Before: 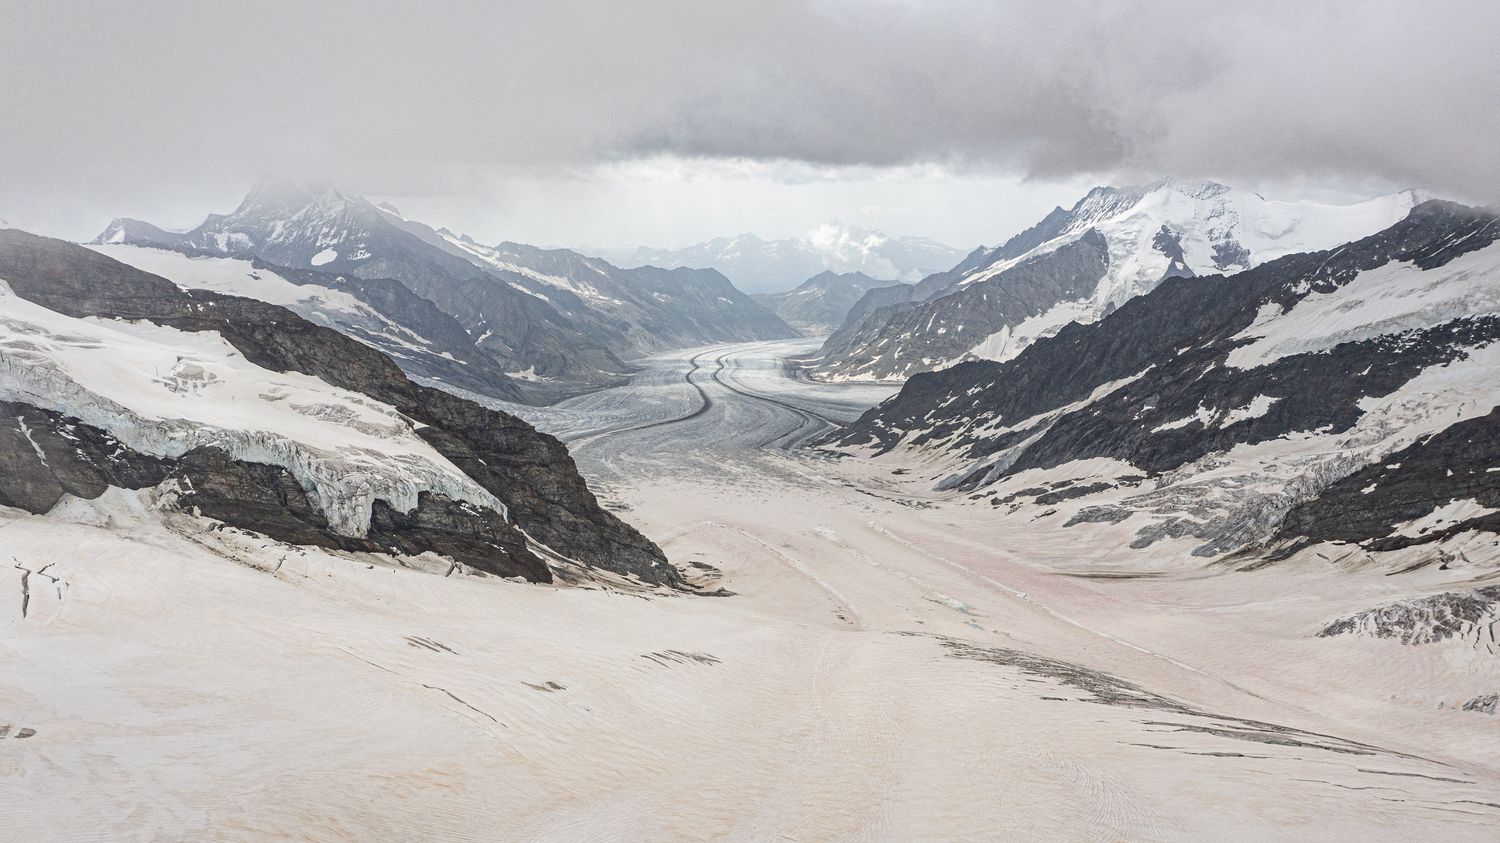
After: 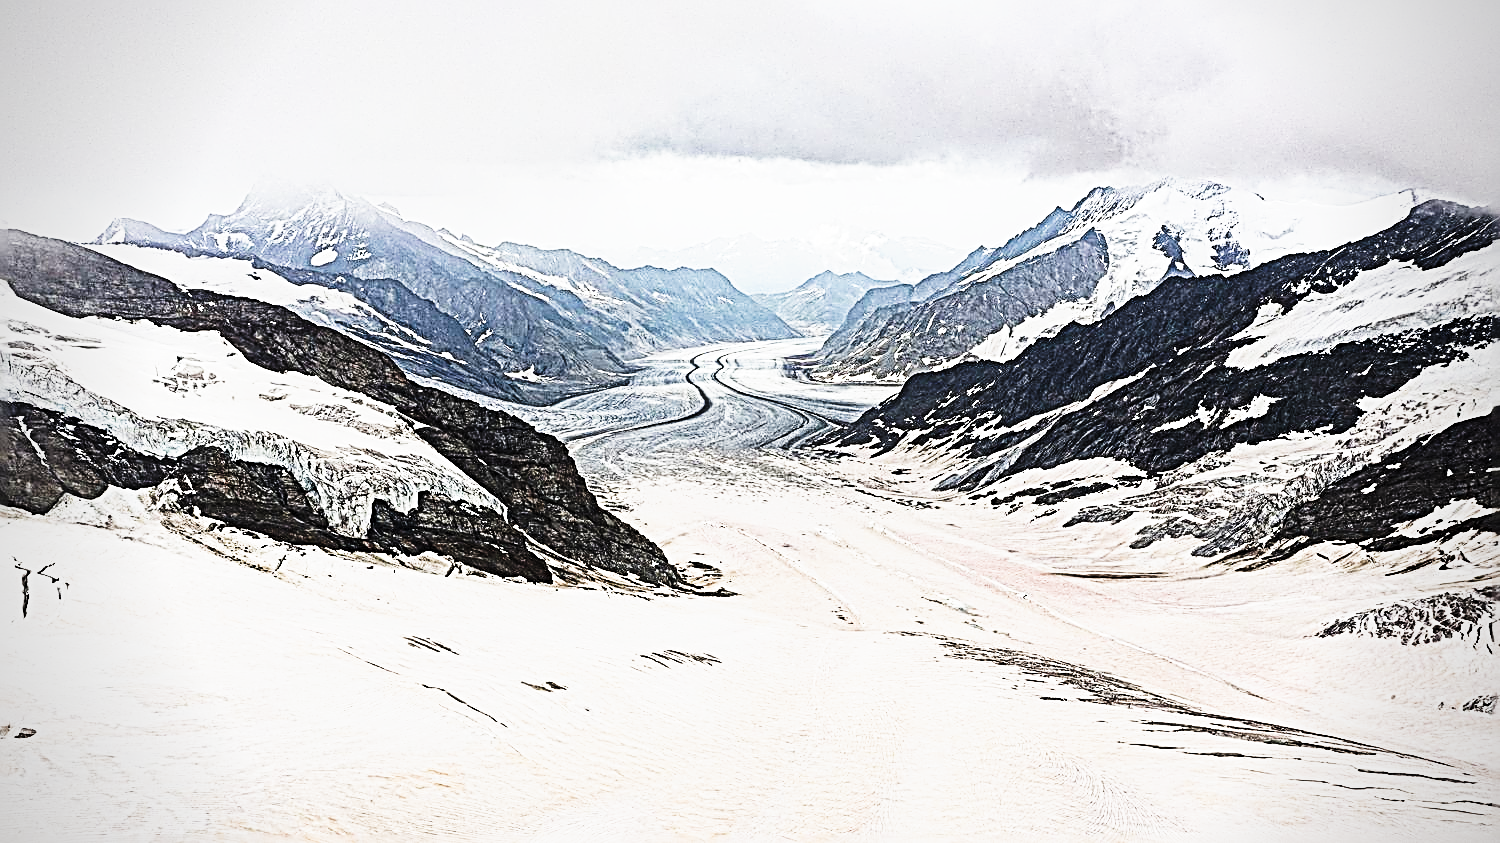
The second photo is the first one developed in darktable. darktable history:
vignetting: on, module defaults
sharpen: radius 3.158, amount 1.731
tone curve: curves: ch0 [(0, 0) (0.003, 0.003) (0.011, 0.006) (0.025, 0.012) (0.044, 0.02) (0.069, 0.023) (0.1, 0.029) (0.136, 0.037) (0.177, 0.058) (0.224, 0.084) (0.277, 0.137) (0.335, 0.209) (0.399, 0.336) (0.468, 0.478) (0.543, 0.63) (0.623, 0.789) (0.709, 0.903) (0.801, 0.967) (0.898, 0.987) (1, 1)], preserve colors none
